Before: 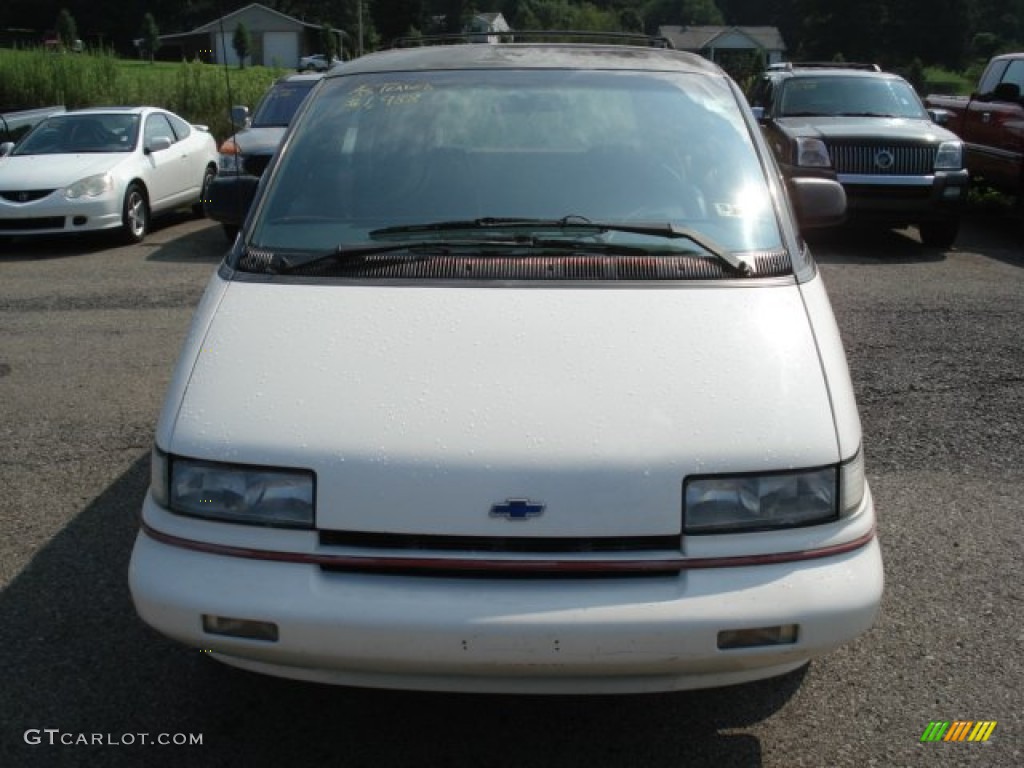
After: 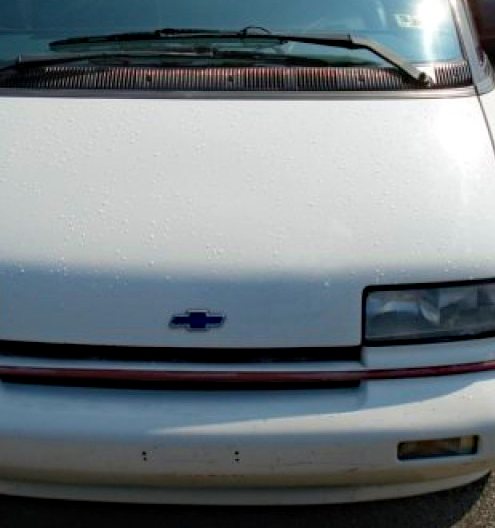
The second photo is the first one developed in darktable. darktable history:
haze removal: strength 0.298, distance 0.246, compatibility mode true, adaptive false
crop: left 31.312%, top 24.626%, right 20.326%, bottom 6.568%
velvia: on, module defaults
